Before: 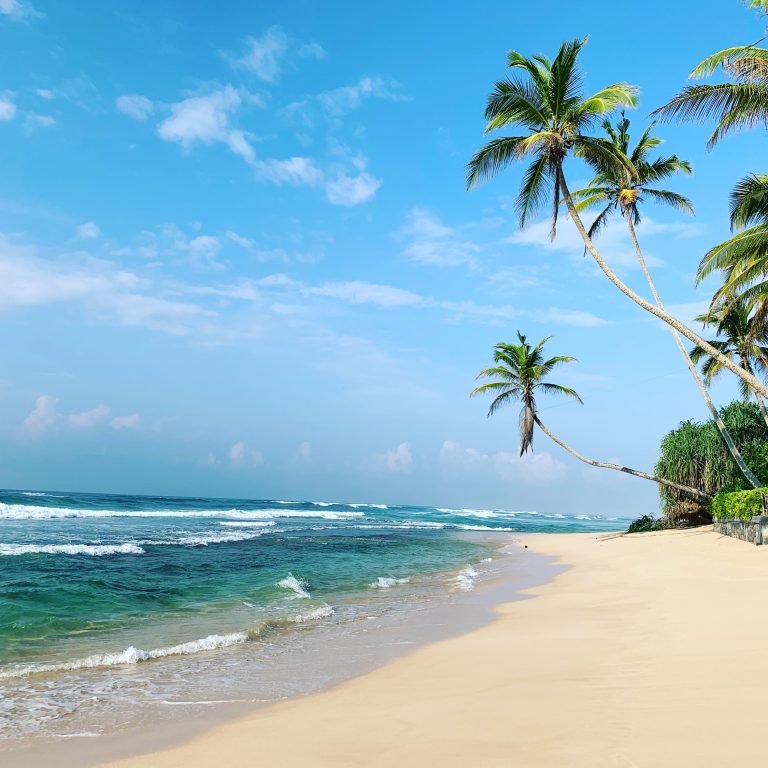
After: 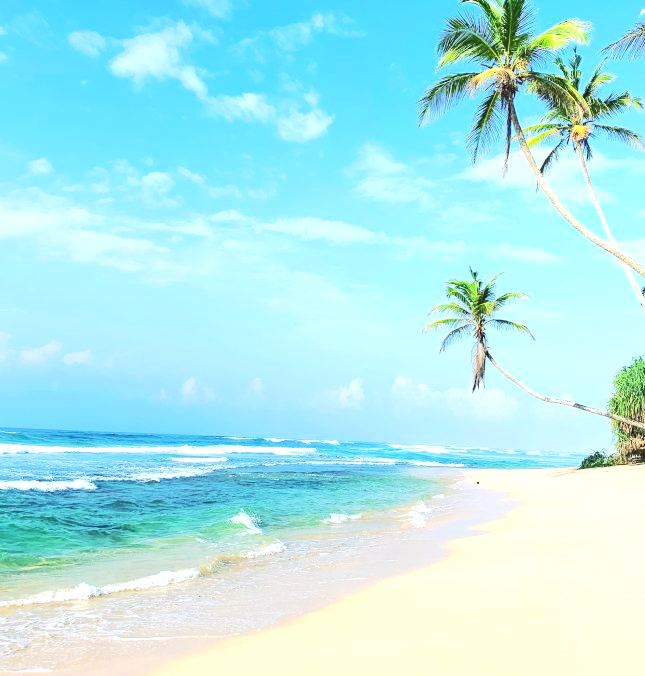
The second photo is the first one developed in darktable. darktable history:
crop: left 6.35%, top 8.409%, right 9.544%, bottom 3.524%
tone equalizer: -8 EV 1.98 EV, -7 EV 1.97 EV, -6 EV 1.98 EV, -5 EV 1.98 EV, -4 EV 1.99 EV, -3 EV 1.48 EV, -2 EV 0.985 EV, -1 EV 0.485 EV, edges refinement/feathering 500, mask exposure compensation -1.57 EV, preserve details no
